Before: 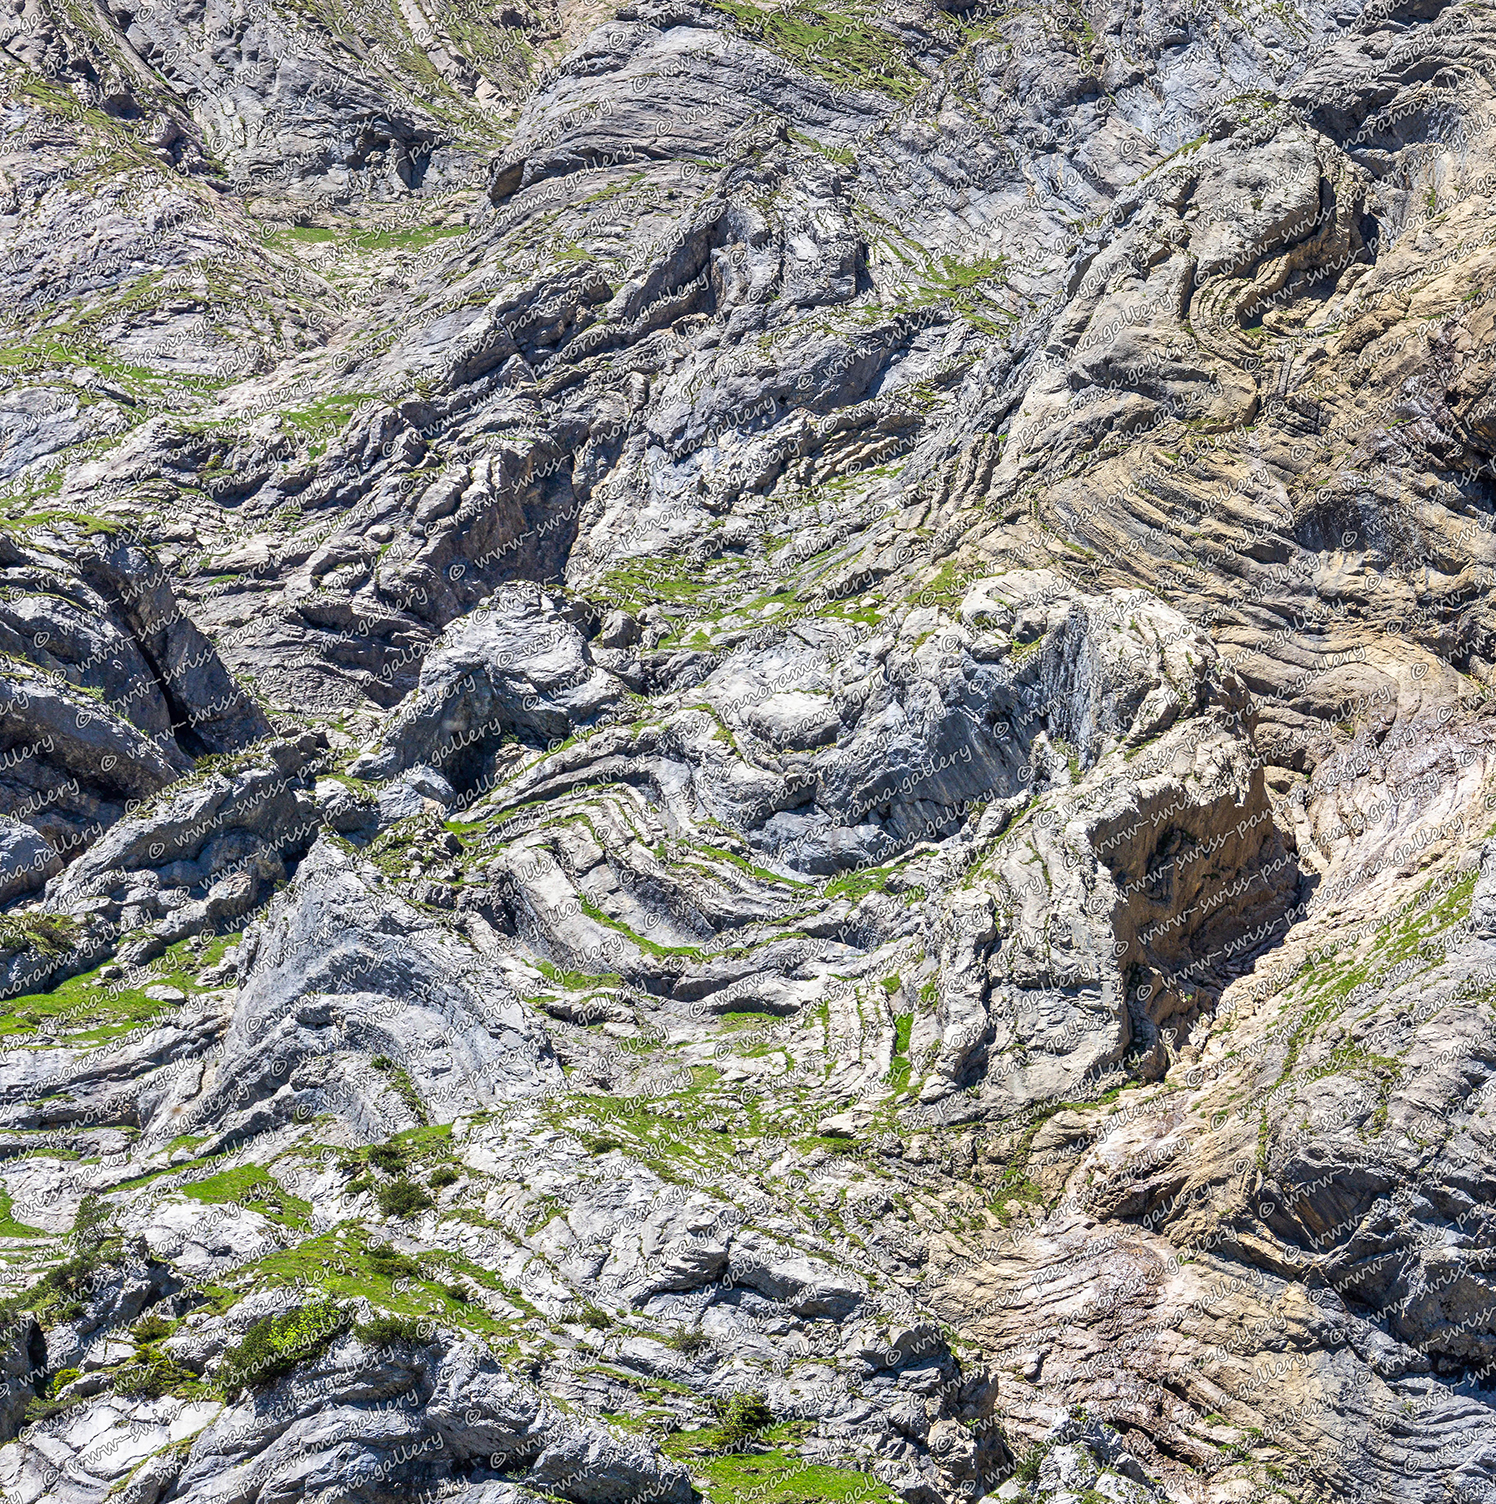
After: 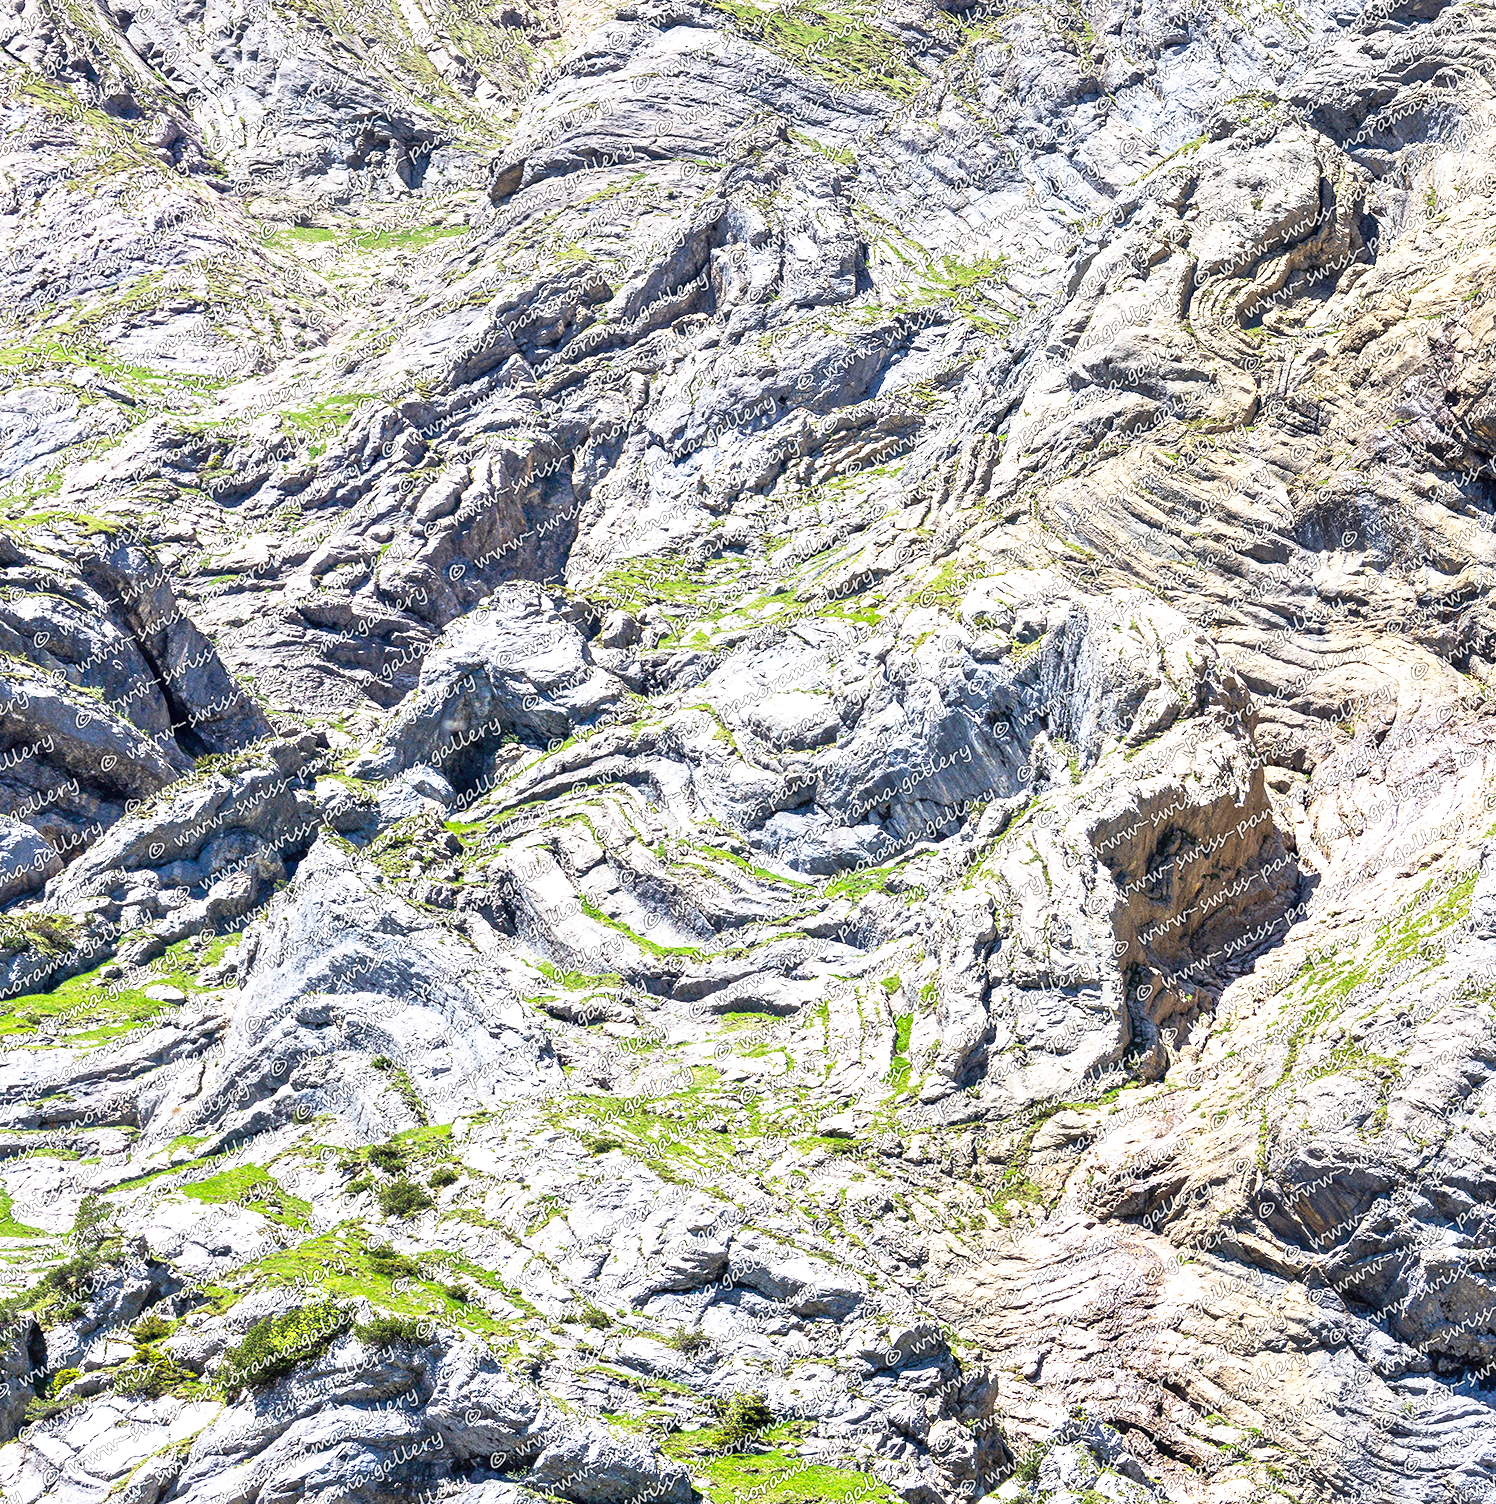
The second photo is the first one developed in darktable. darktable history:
exposure: exposure 0.556 EV, compensate highlight preservation false
base curve: curves: ch0 [(0, 0) (0.579, 0.807) (1, 1)], preserve colors none
